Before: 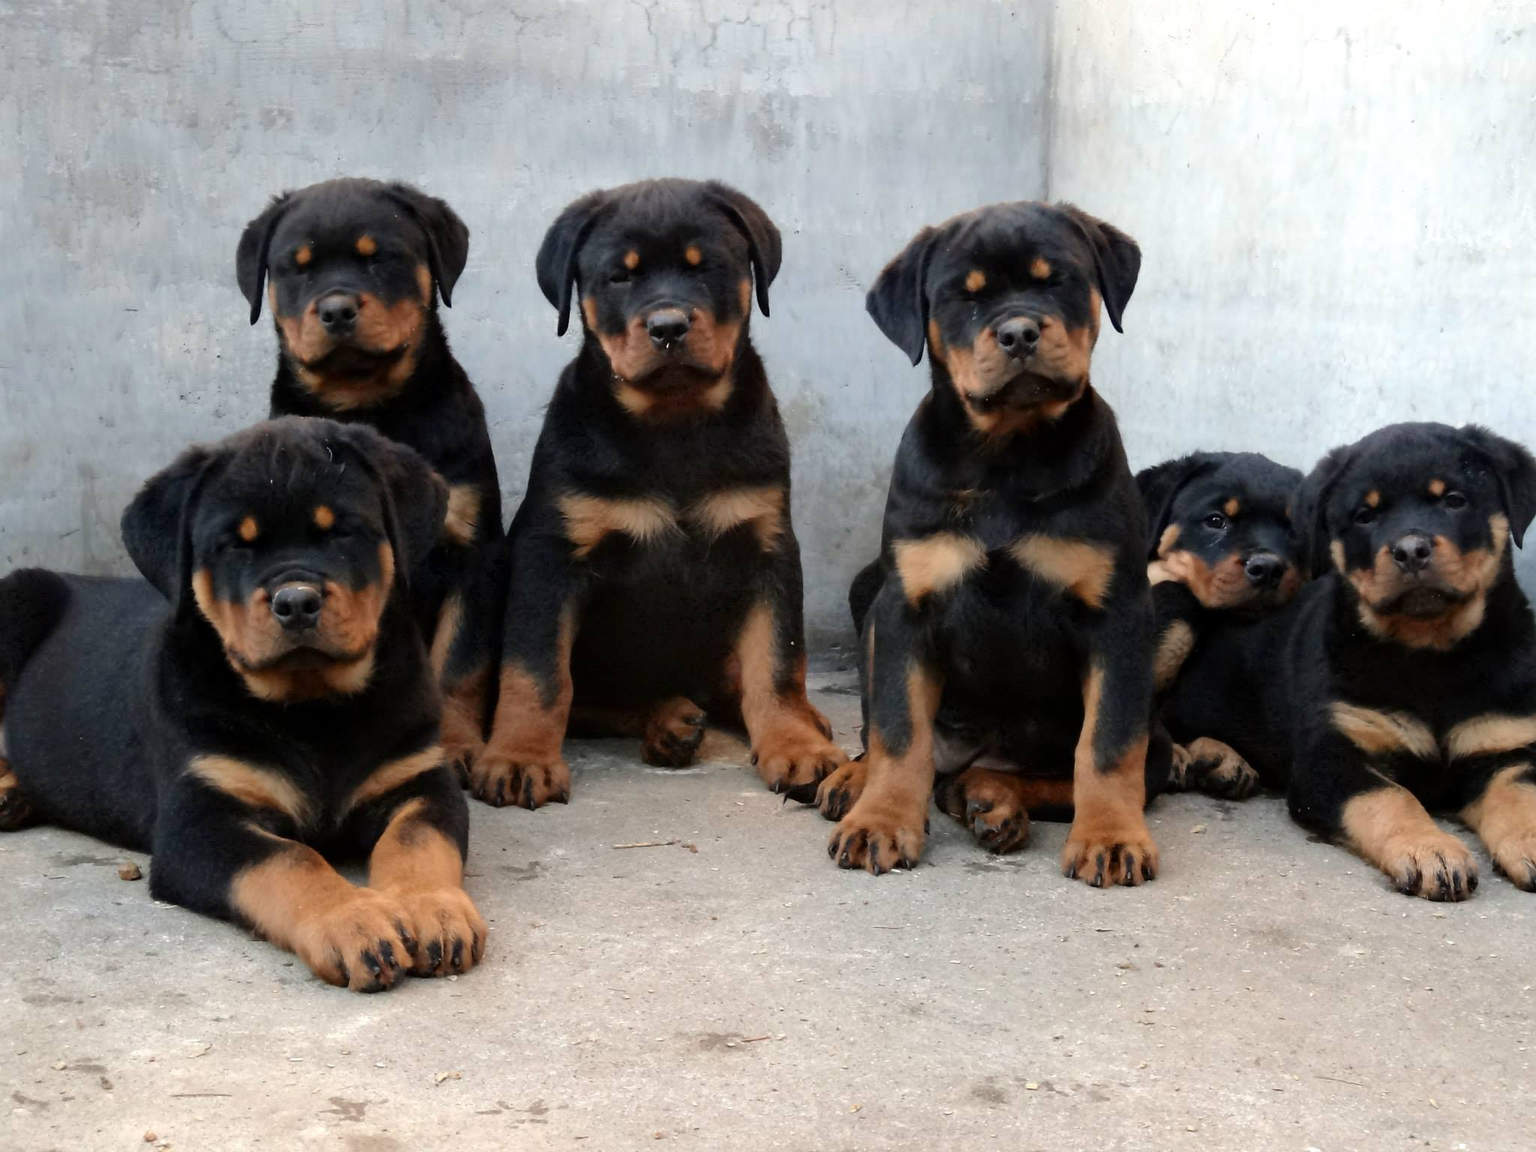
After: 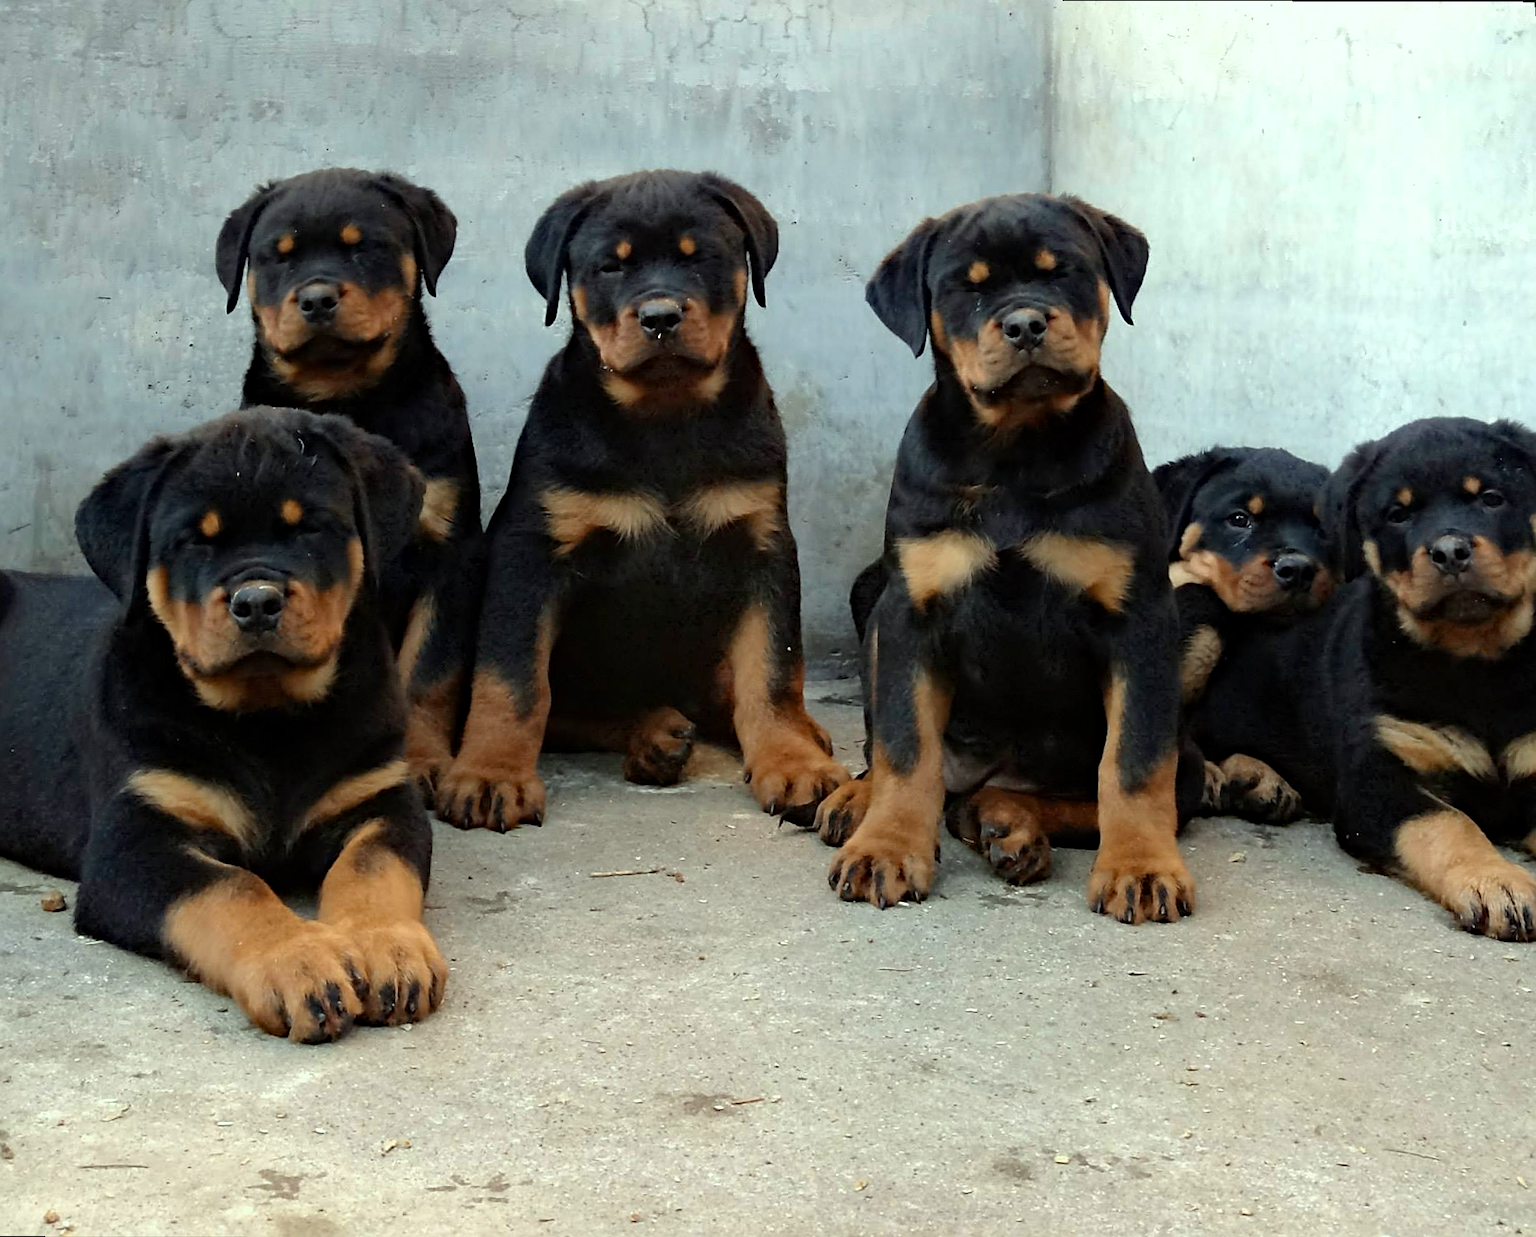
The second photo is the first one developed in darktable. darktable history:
sharpen: on, module defaults
haze removal: compatibility mode true, adaptive false
rotate and perspective: rotation 0.215°, lens shift (vertical) -0.139, crop left 0.069, crop right 0.939, crop top 0.002, crop bottom 0.996
color correction: highlights a* -8, highlights b* 3.1
